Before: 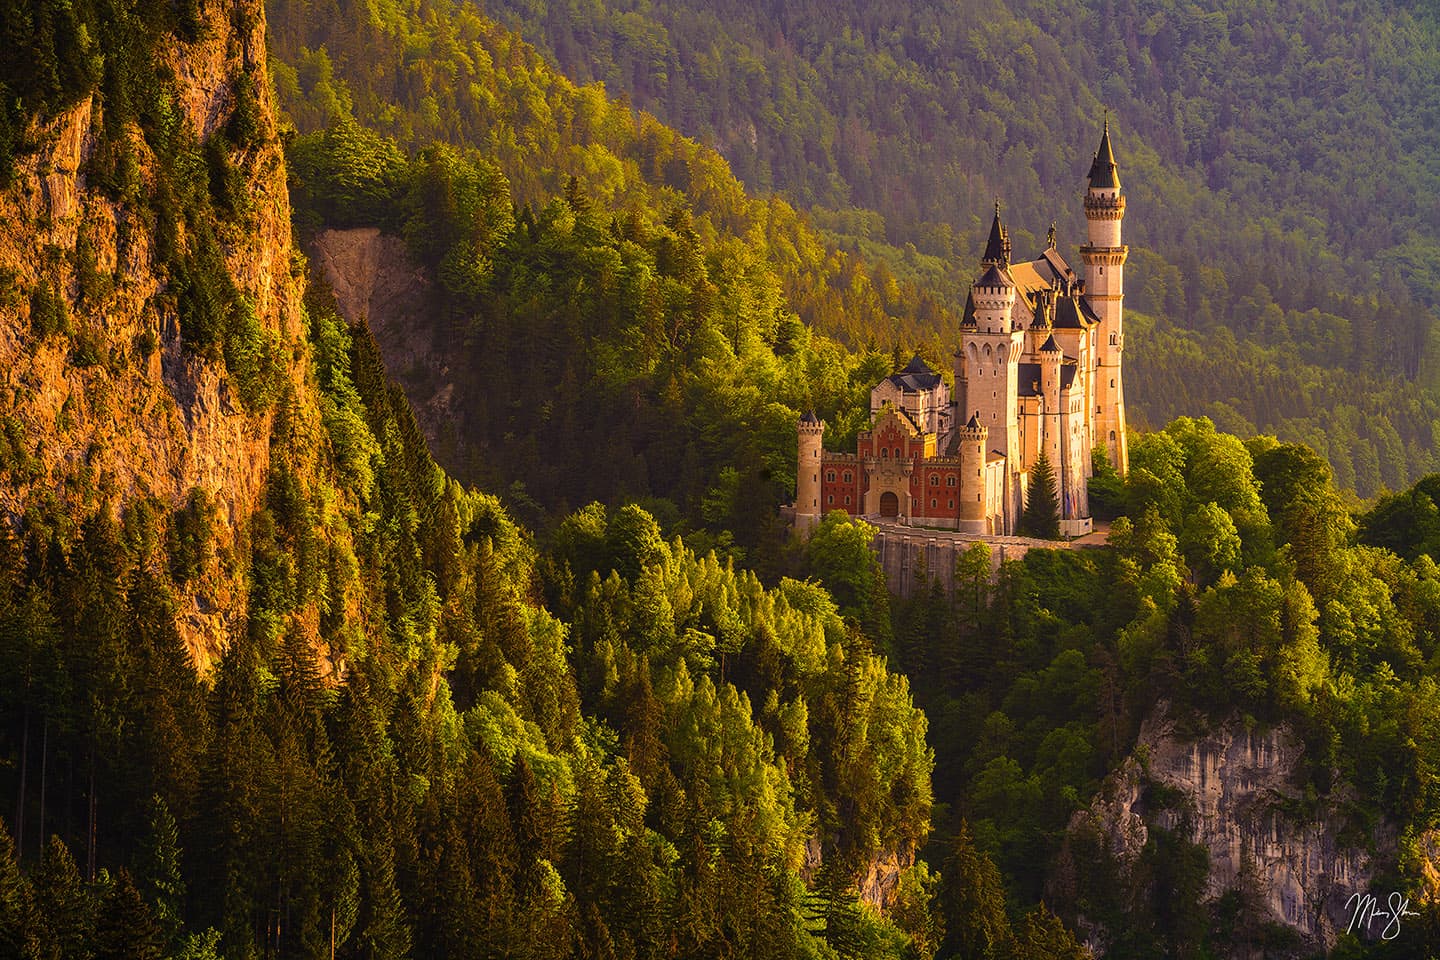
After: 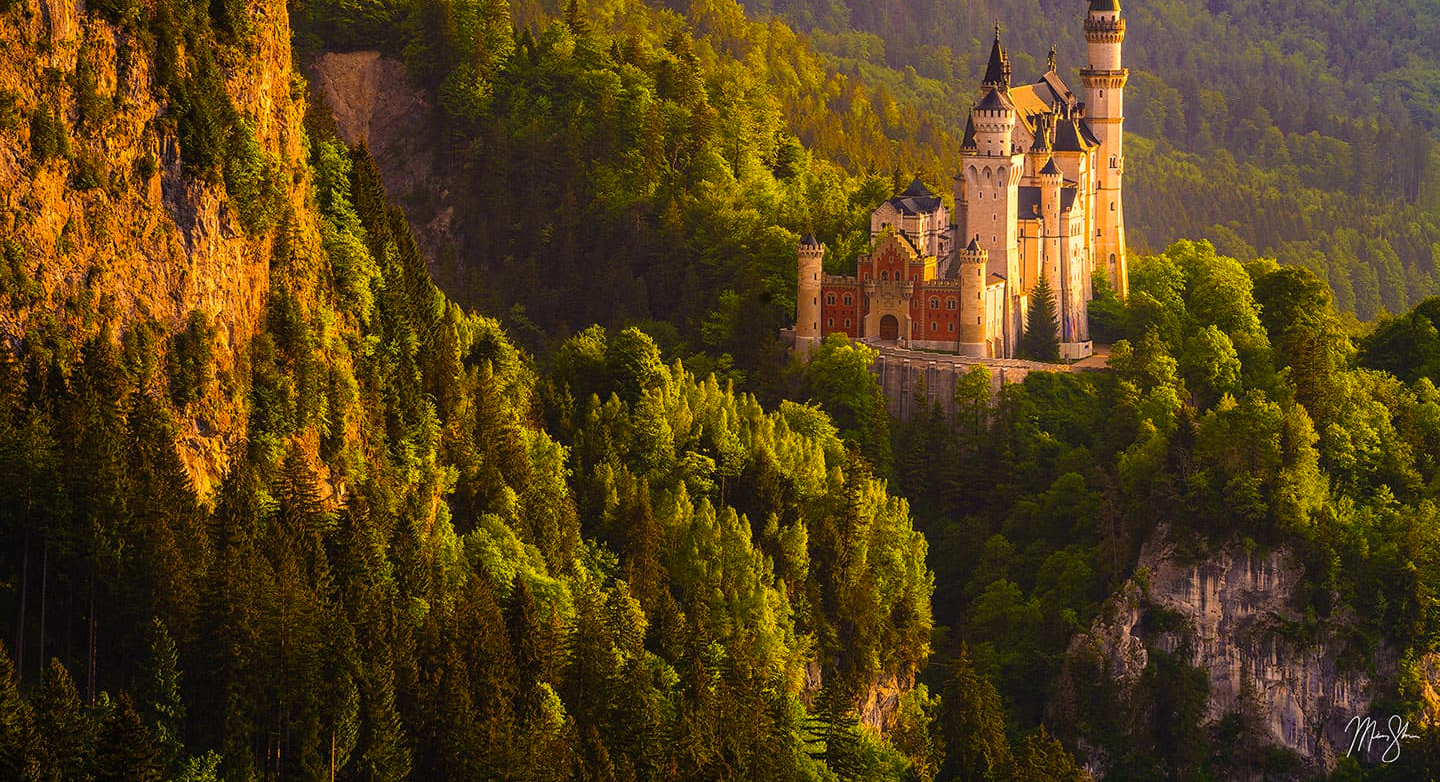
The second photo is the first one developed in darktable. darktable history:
color balance rgb: perceptual saturation grading › global saturation 10%, global vibrance 10%
crop and rotate: top 18.507%
bloom: size 16%, threshold 98%, strength 20%
